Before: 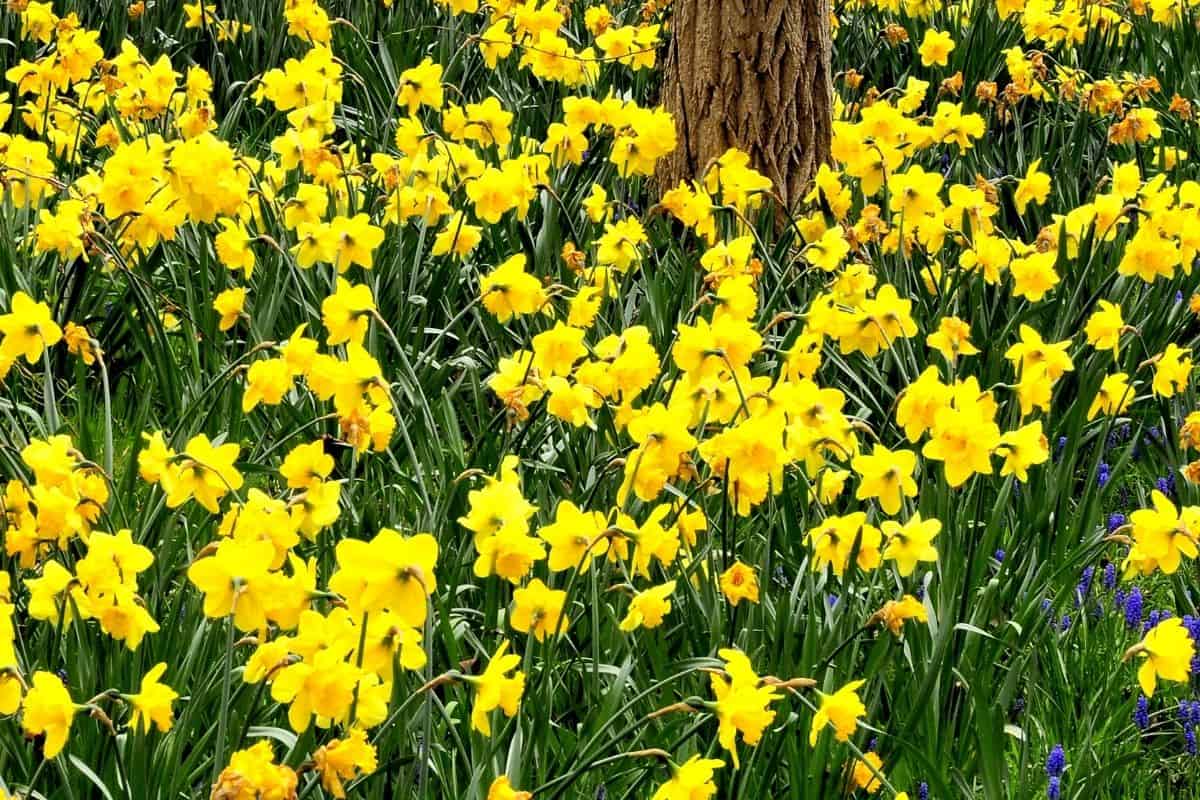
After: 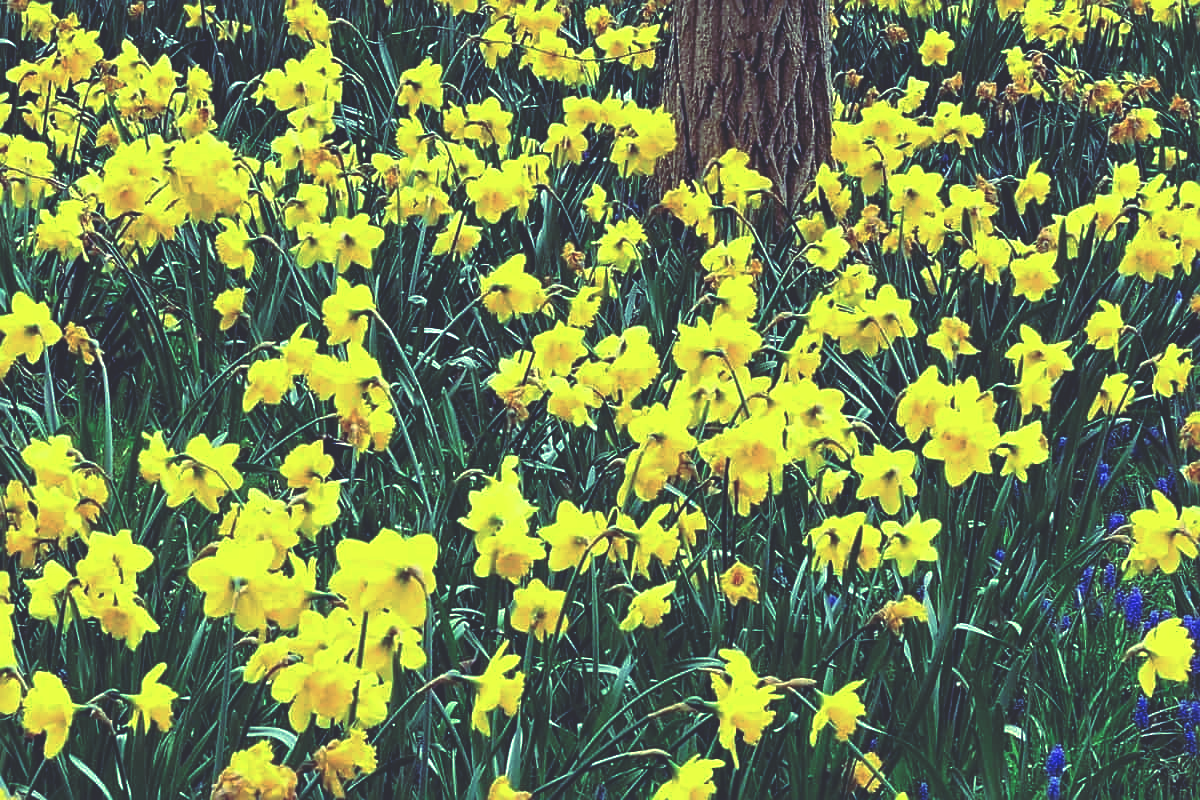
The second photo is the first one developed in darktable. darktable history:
rgb curve: curves: ch0 [(0, 0.186) (0.314, 0.284) (0.576, 0.466) (0.805, 0.691) (0.936, 0.886)]; ch1 [(0, 0.186) (0.314, 0.284) (0.581, 0.534) (0.771, 0.746) (0.936, 0.958)]; ch2 [(0, 0.216) (0.275, 0.39) (1, 1)], mode RGB, independent channels, compensate middle gray true, preserve colors none
sharpen: on, module defaults
